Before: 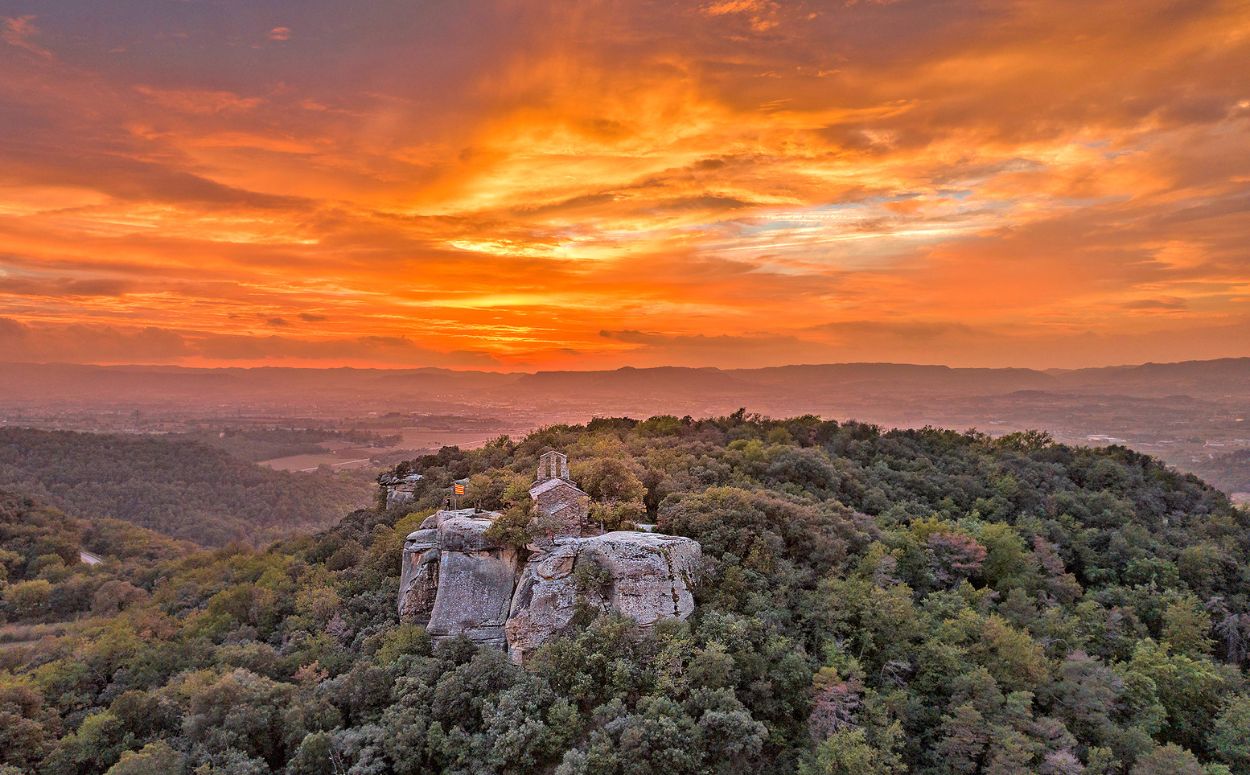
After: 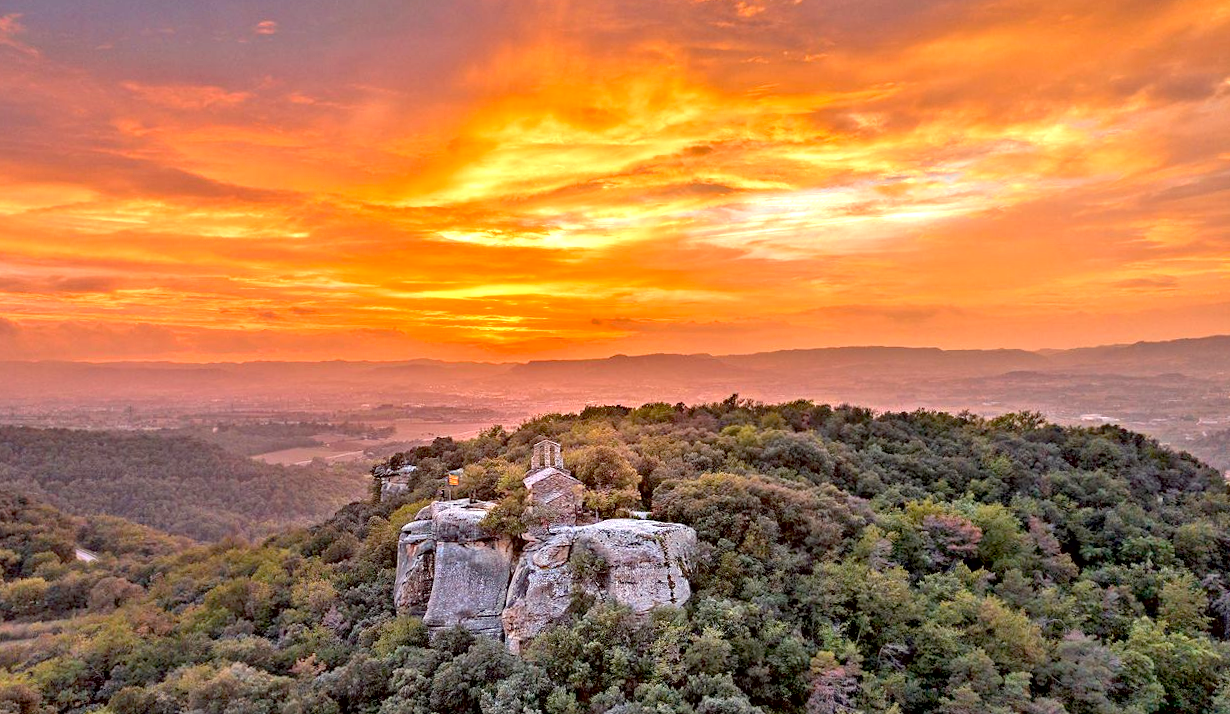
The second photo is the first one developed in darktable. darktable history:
crop: top 0.448%, right 0.264%, bottom 5.045%
exposure: black level correction 0.012, exposure 0.7 EV, compensate exposure bias true, compensate highlight preservation false
rotate and perspective: rotation -1°, crop left 0.011, crop right 0.989, crop top 0.025, crop bottom 0.975
